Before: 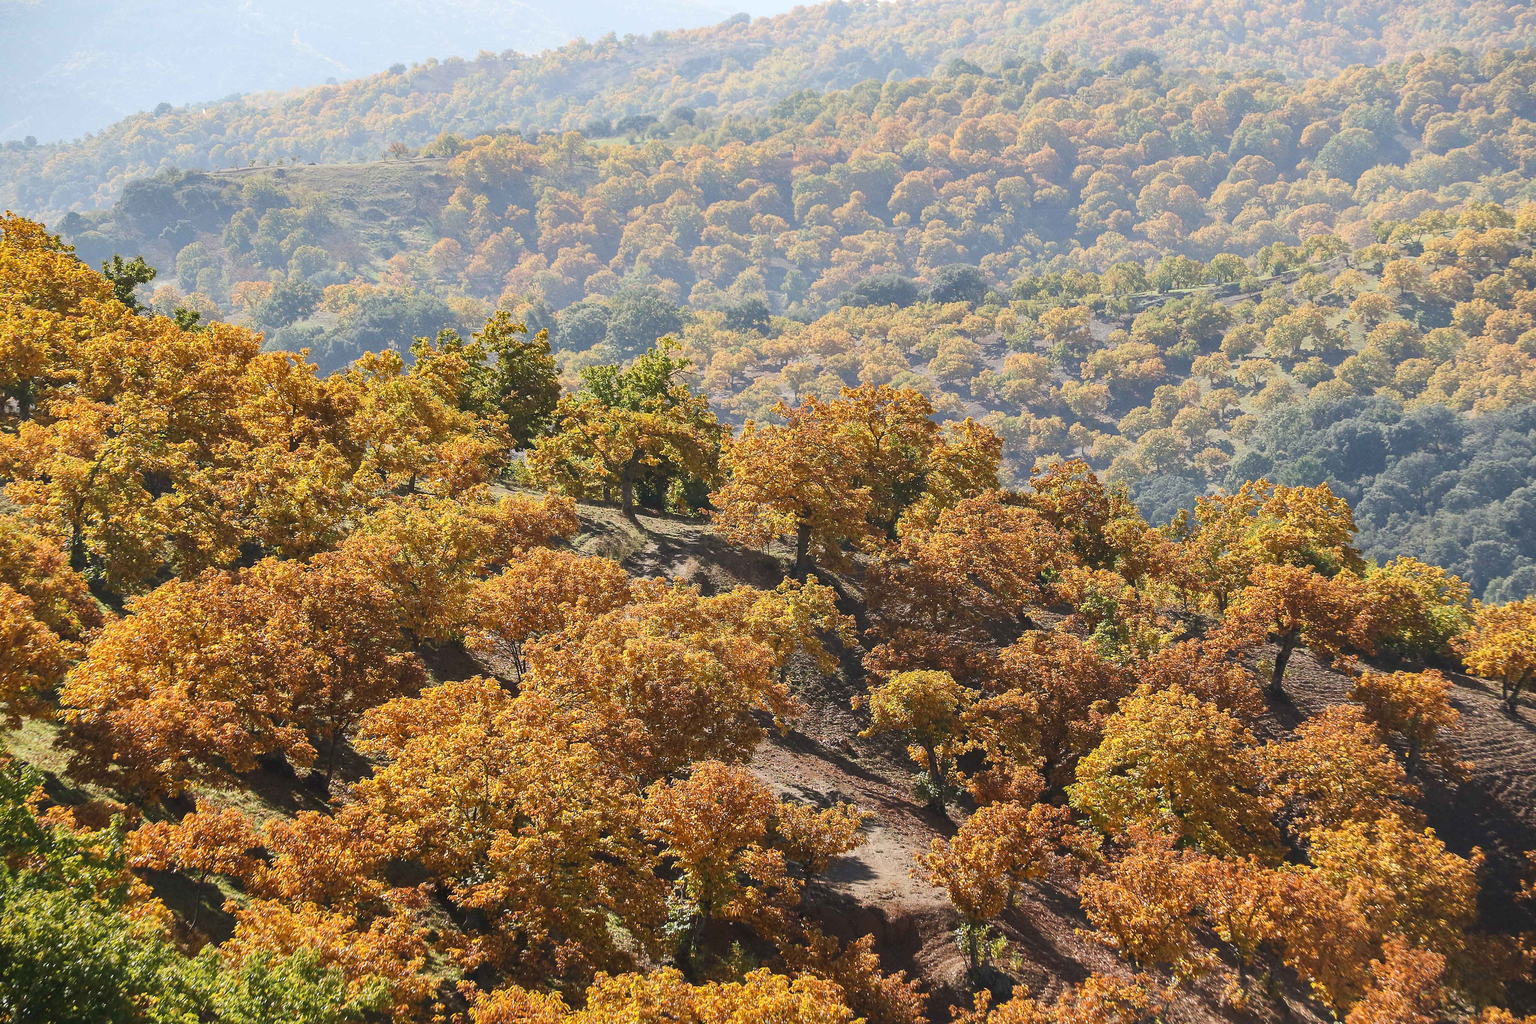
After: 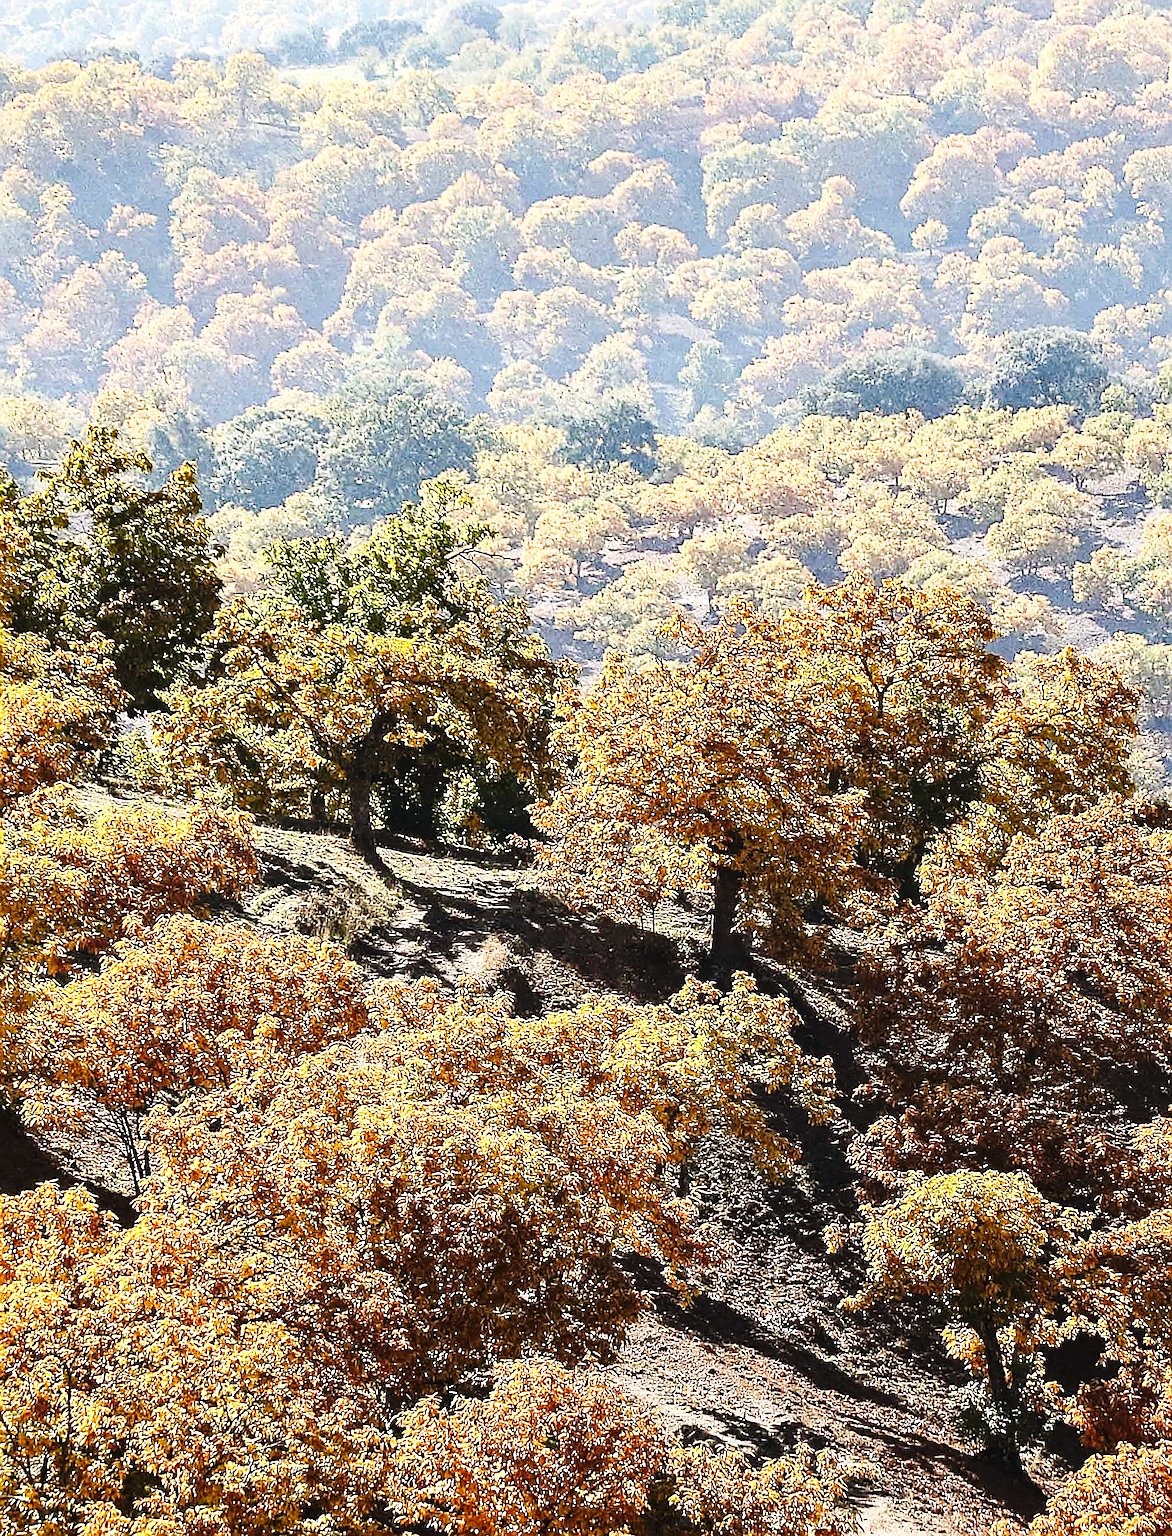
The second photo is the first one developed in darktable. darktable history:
local contrast: mode bilateral grid, contrast 9, coarseness 26, detail 112%, midtone range 0.2
color correction: highlights b* 0.027, saturation 0.988
sharpen: radius 1.666, amount 1.31
haze removal: compatibility mode true, adaptive false
tone equalizer: -8 EV -0.72 EV, -7 EV -0.672 EV, -6 EV -0.606 EV, -5 EV -0.39 EV, -3 EV 0.37 EV, -2 EV 0.6 EV, -1 EV 0.678 EV, +0 EV 0.772 EV, edges refinement/feathering 500, mask exposure compensation -1.57 EV, preserve details no
crop and rotate: left 29.542%, top 10.355%, right 33.67%, bottom 17.34%
base curve: curves: ch0 [(0, 0) (0.036, 0.025) (0.121, 0.166) (0.206, 0.329) (0.605, 0.79) (1, 1)], preserve colors none
